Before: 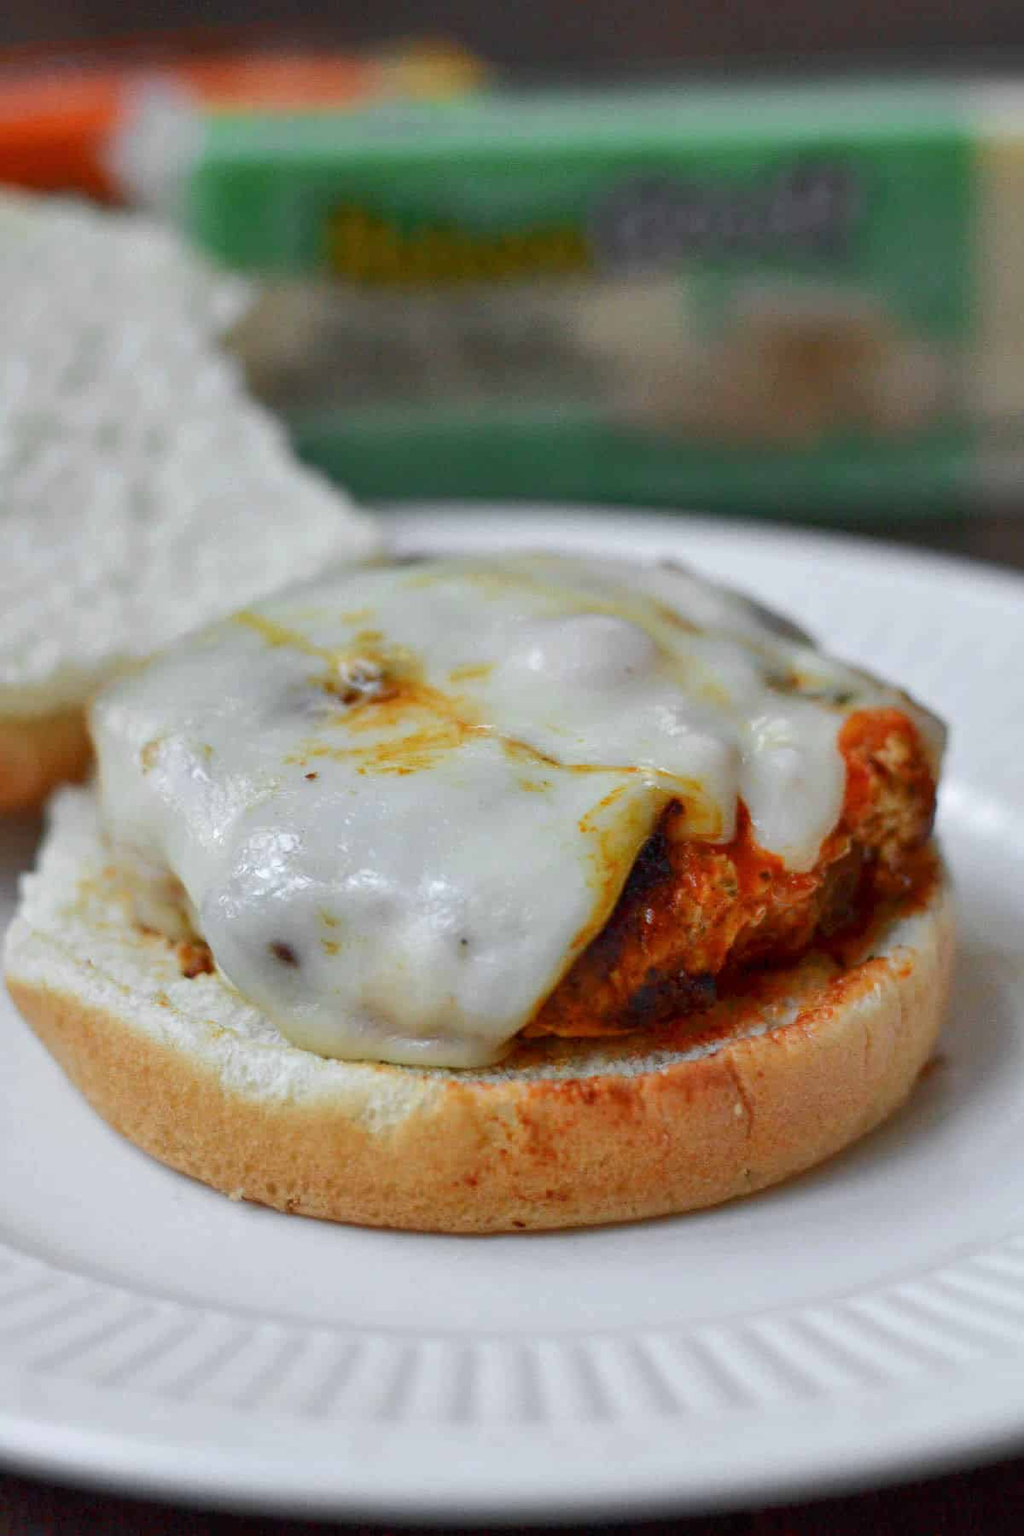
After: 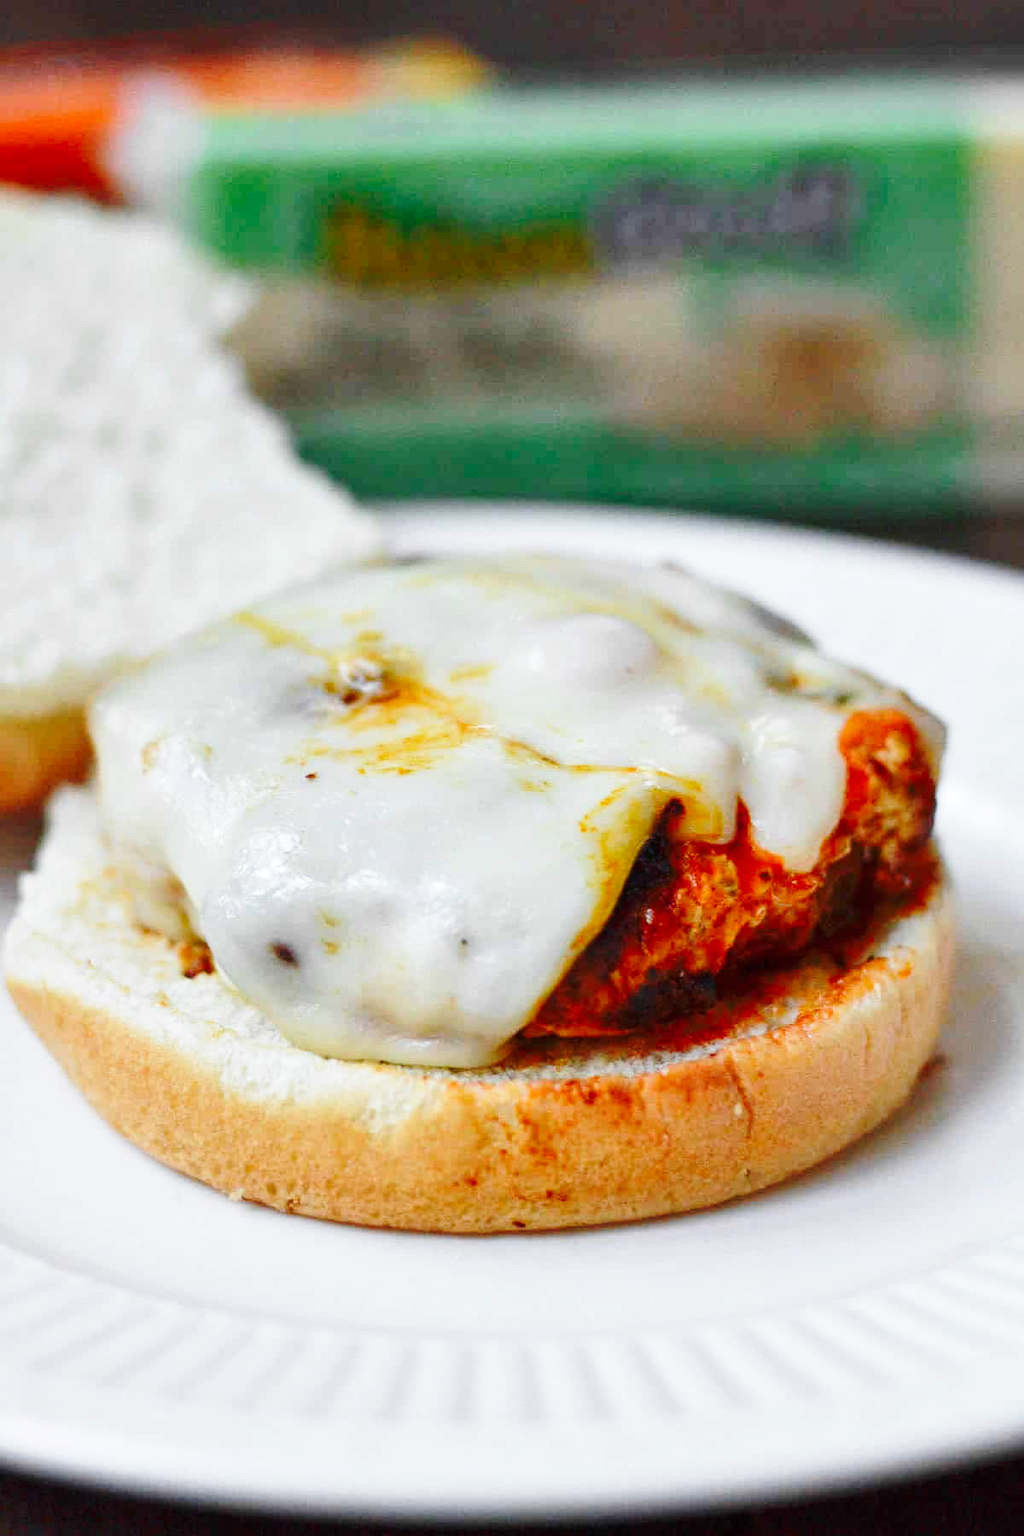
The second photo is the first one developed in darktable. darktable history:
color balance: input saturation 99%
base curve: curves: ch0 [(0, 0) (0.036, 0.037) (0.121, 0.228) (0.46, 0.76) (0.859, 0.983) (1, 1)], preserve colors none
